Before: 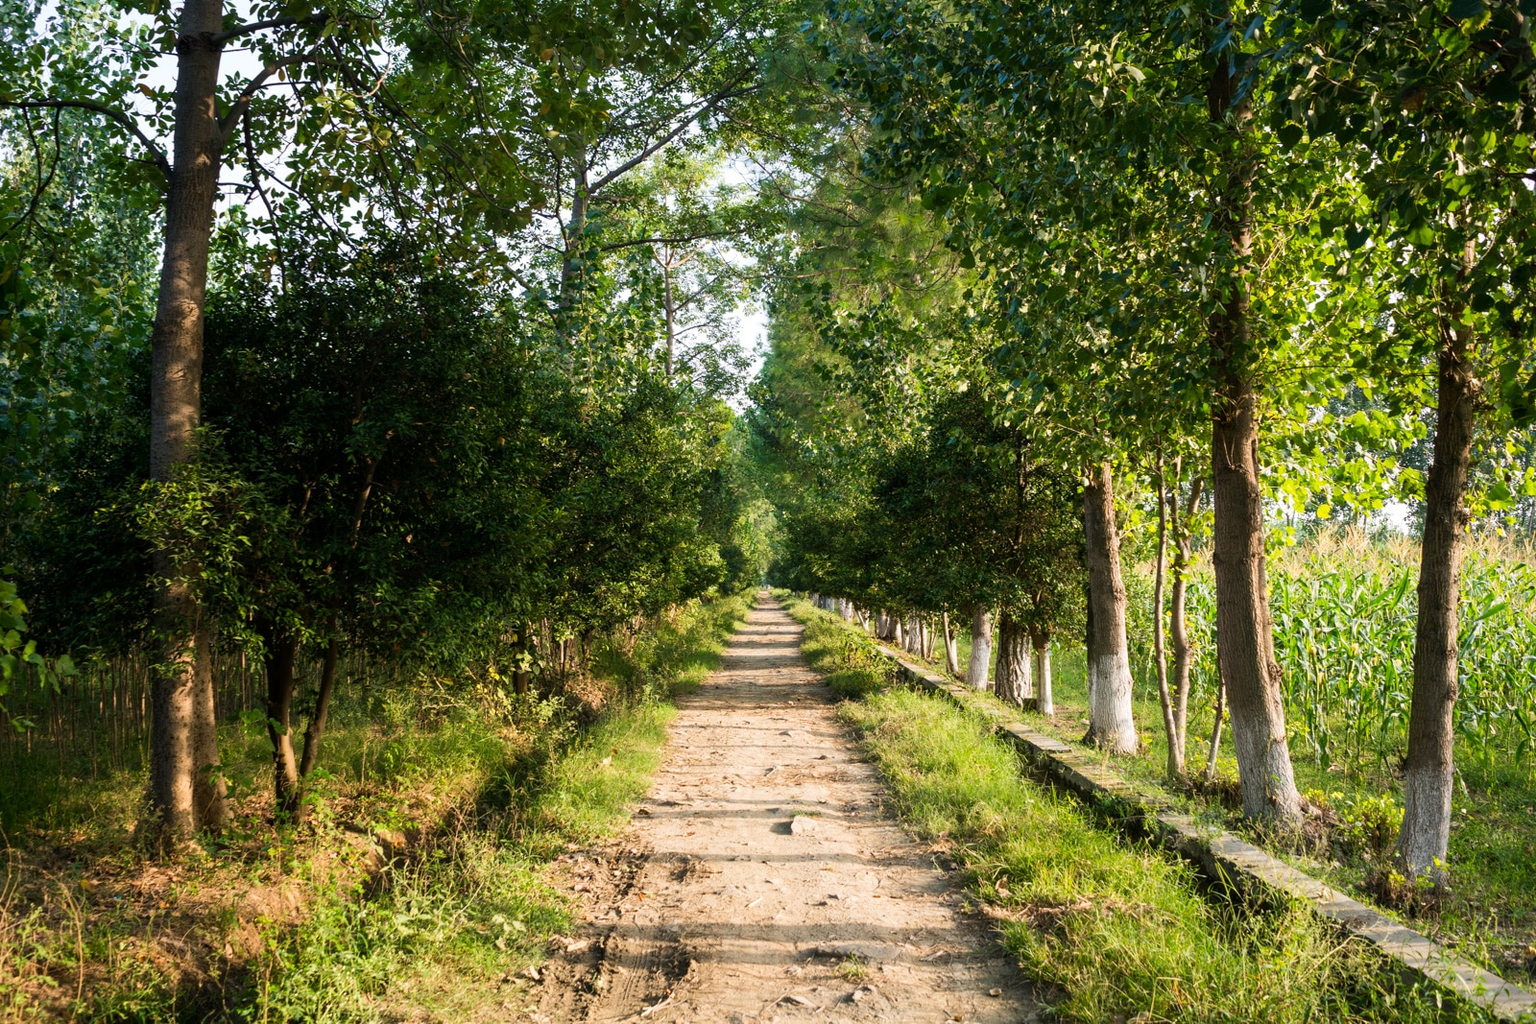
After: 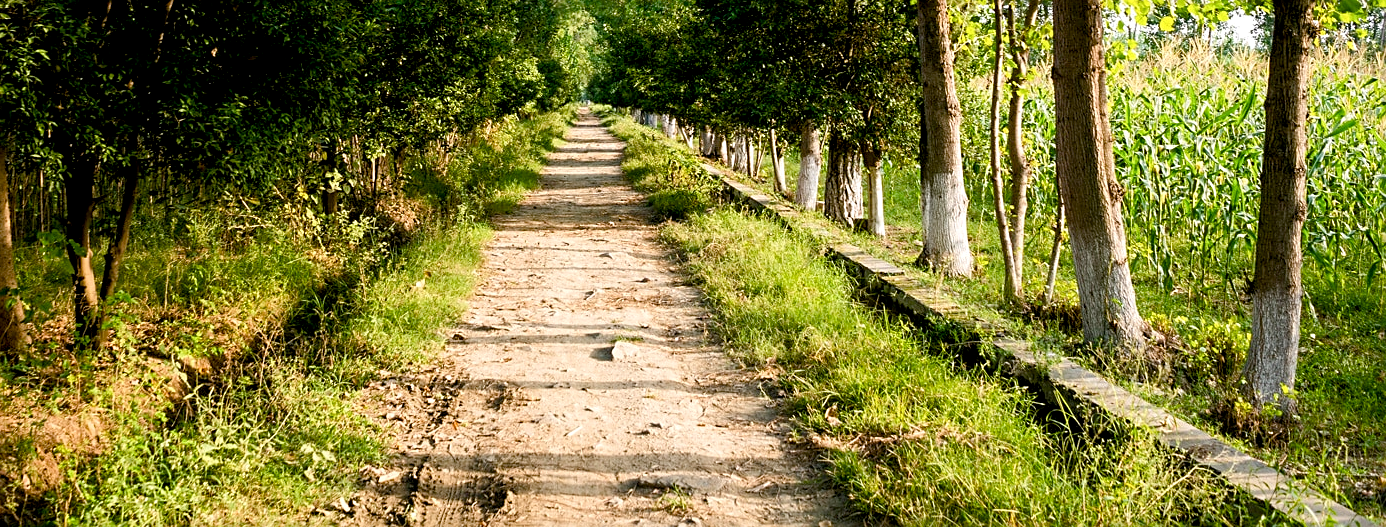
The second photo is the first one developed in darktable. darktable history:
color balance rgb: perceptual saturation grading › global saturation 20%, perceptual saturation grading › highlights -25.845%, perceptual saturation grading › shadows 24.308%
sharpen: on, module defaults
crop and rotate: left 13.324%, top 47.755%, bottom 2.828%
levels: black 0.059%, levels [0, 0.498, 0.996]
exposure: black level correction 0.009, exposure 0.122 EV, compensate highlight preservation false
